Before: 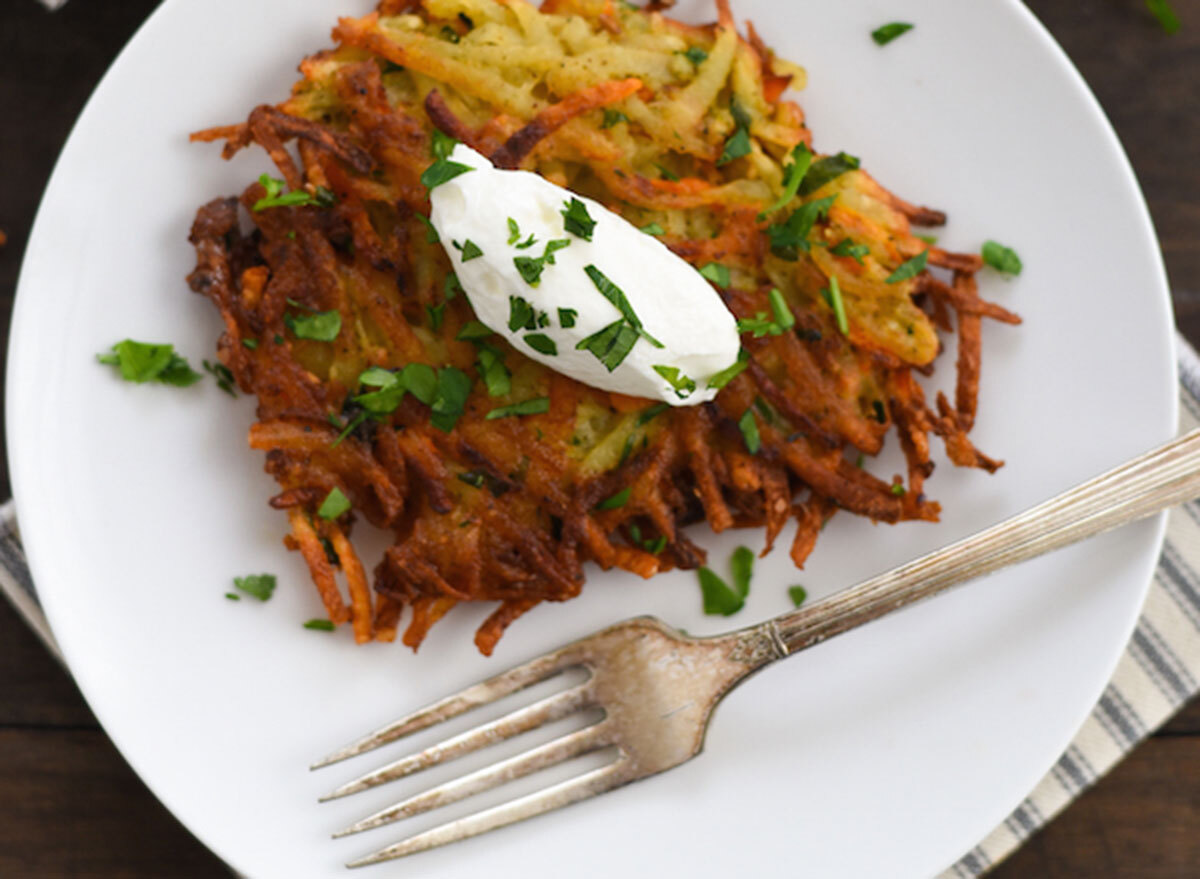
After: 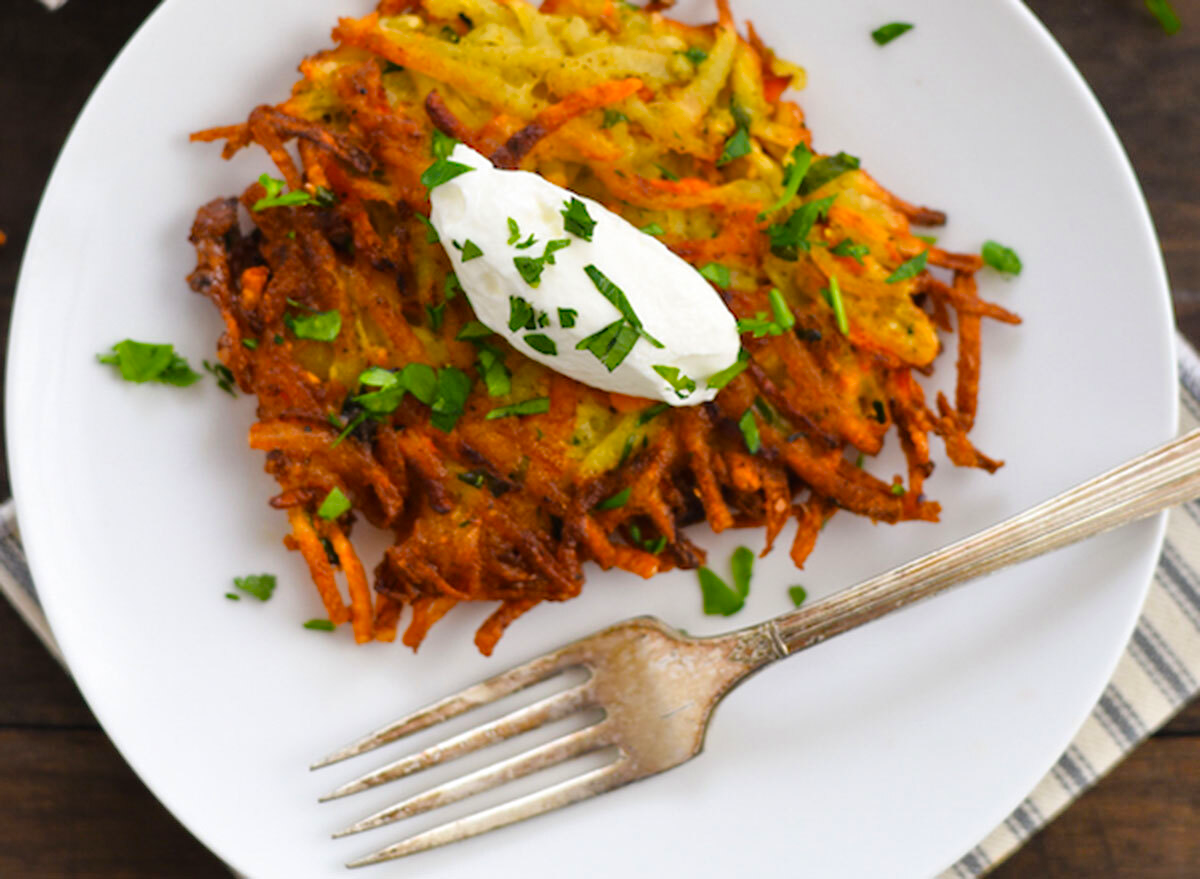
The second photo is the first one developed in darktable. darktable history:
tone equalizer: -8 EV 0.001 EV, -7 EV -0.004 EV, -6 EV 0.009 EV, -5 EV 0.032 EV, -4 EV 0.276 EV, -3 EV 0.644 EV, -2 EV 0.584 EV, -1 EV 0.187 EV, +0 EV 0.024 EV
color balance: output saturation 120%
